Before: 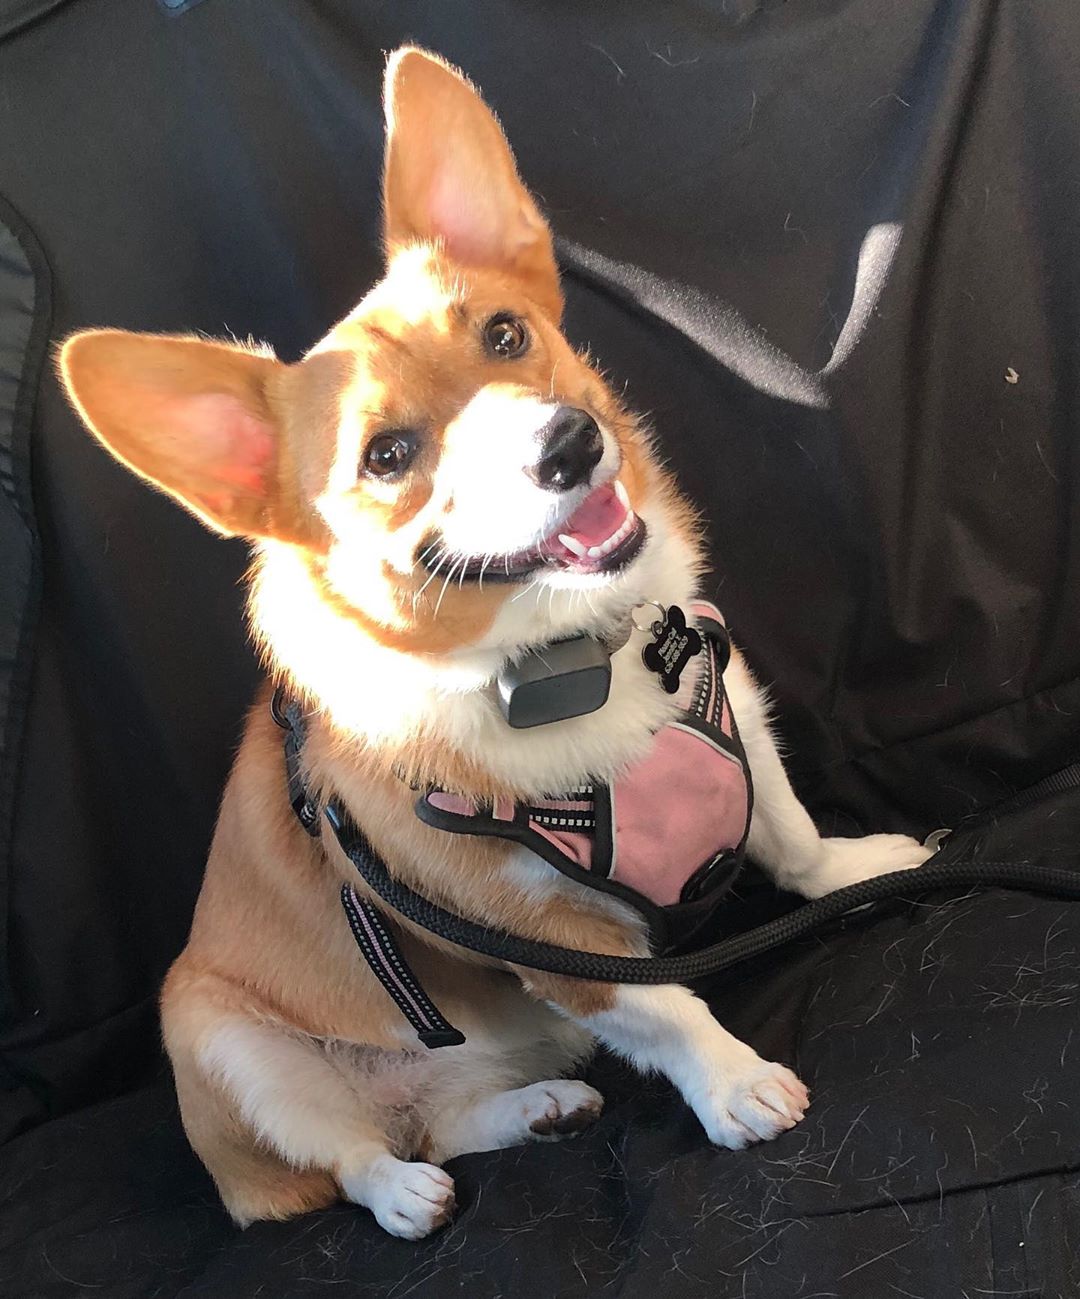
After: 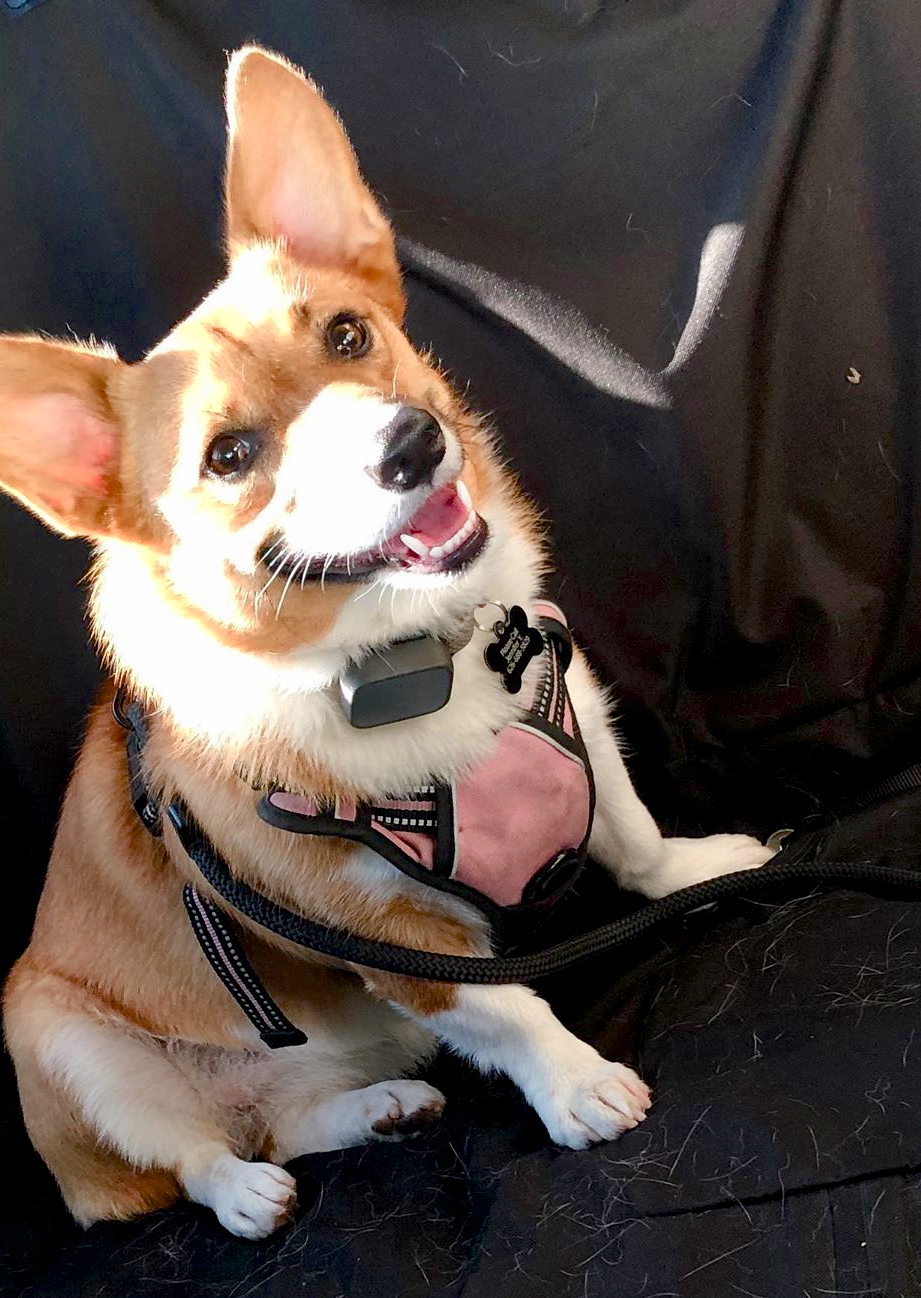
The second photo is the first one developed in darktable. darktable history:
color balance rgb: global offset › luminance -0.897%, perceptual saturation grading › global saturation 25.41%, perceptual saturation grading › highlights -50.452%, perceptual saturation grading › shadows 30.585%, saturation formula JzAzBz (2021)
crop and rotate: left 14.691%
contrast brightness saturation: contrast 0.047
